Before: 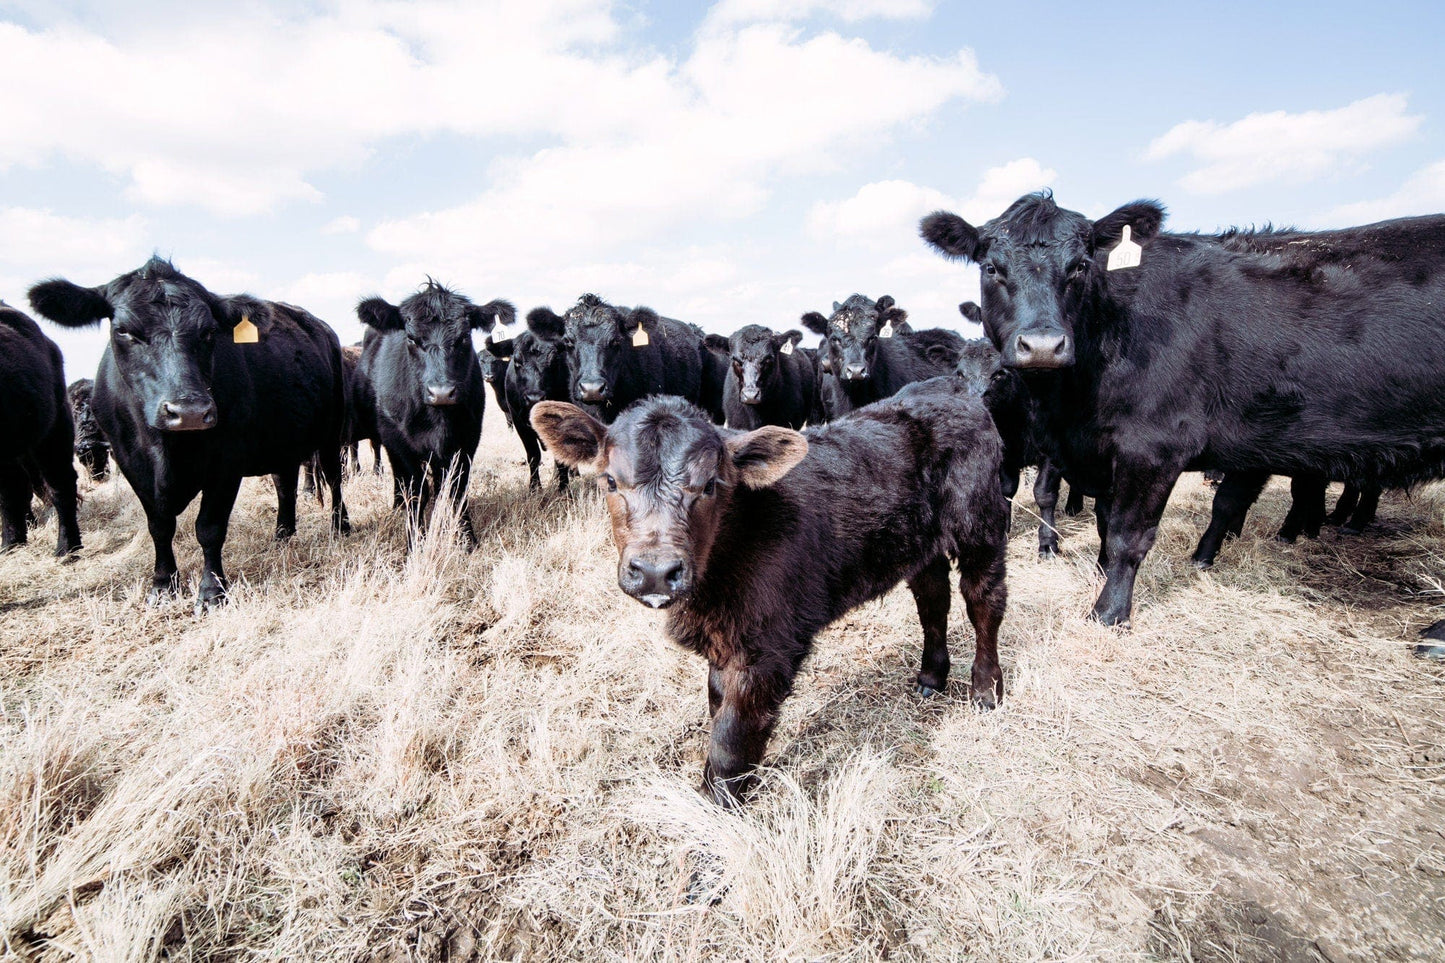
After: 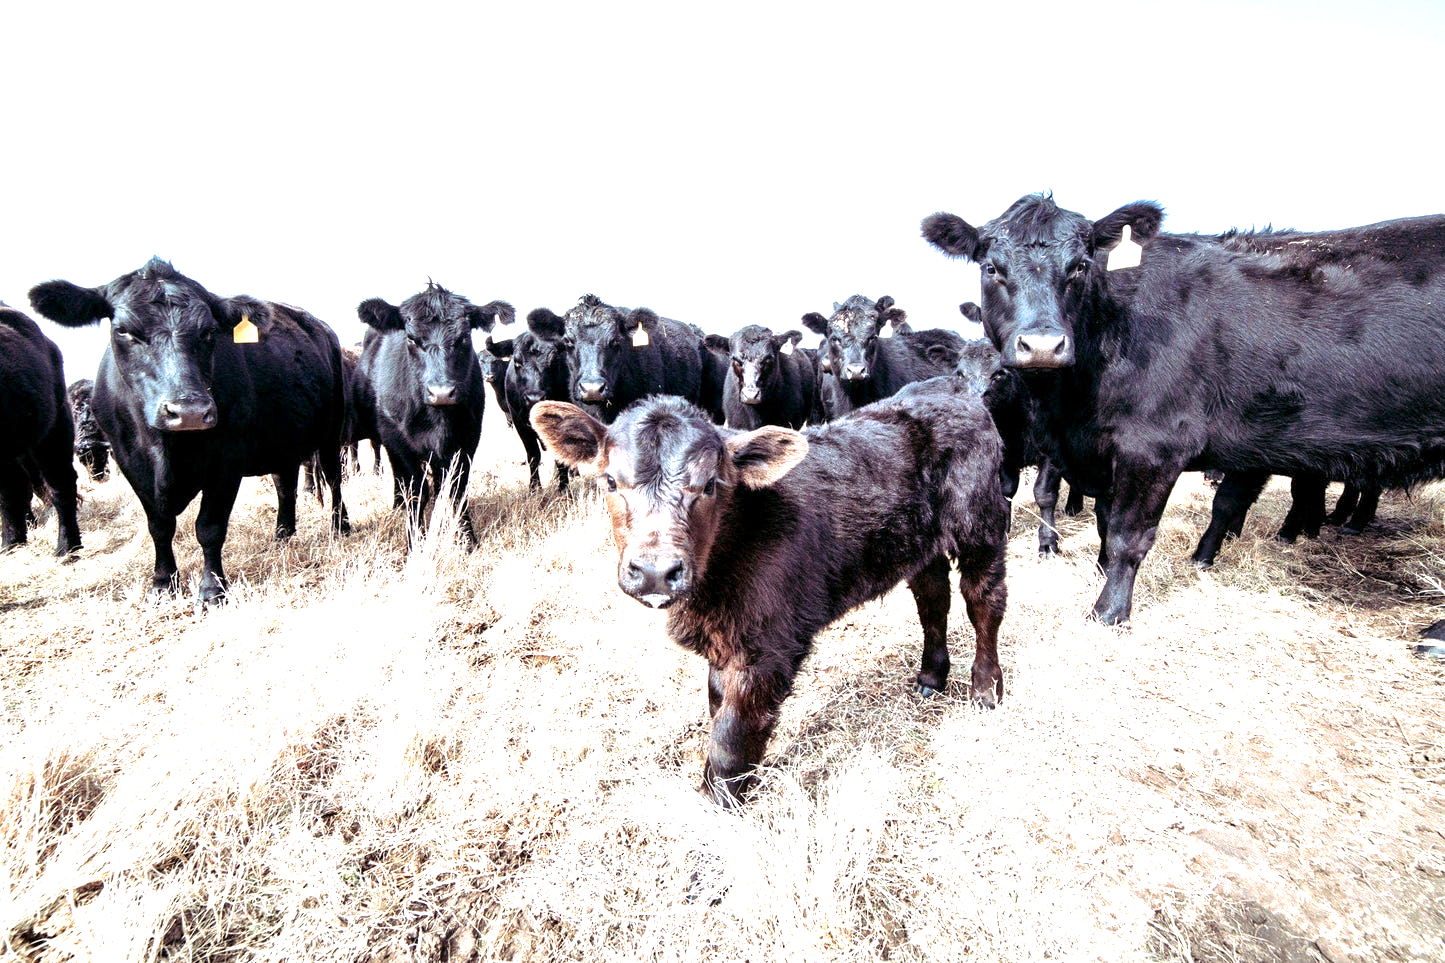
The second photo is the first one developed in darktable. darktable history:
exposure: black level correction 0.001, exposure 1.054 EV, compensate highlight preservation false
